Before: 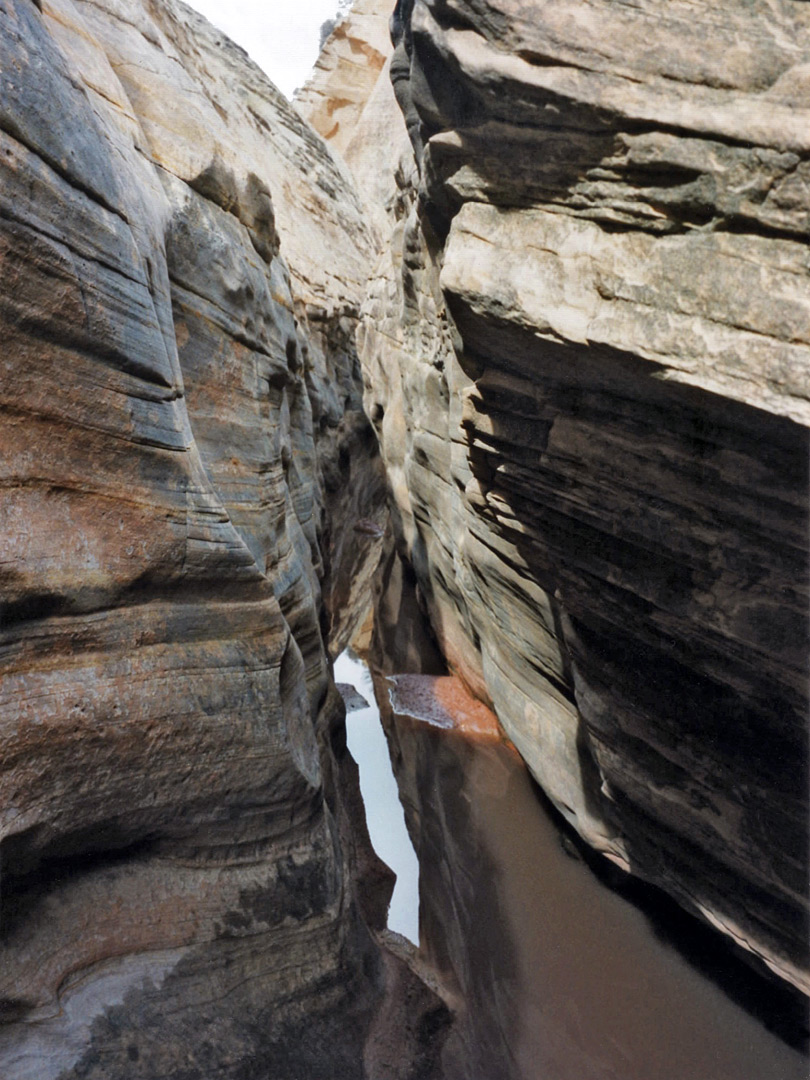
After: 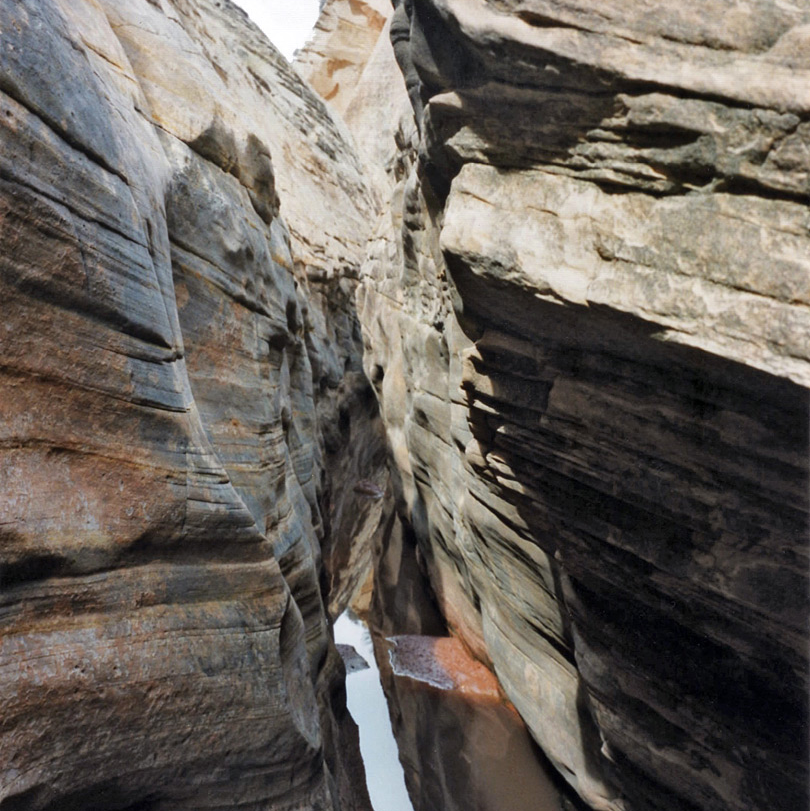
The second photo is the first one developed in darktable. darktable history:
crop: top 3.672%, bottom 21.176%
